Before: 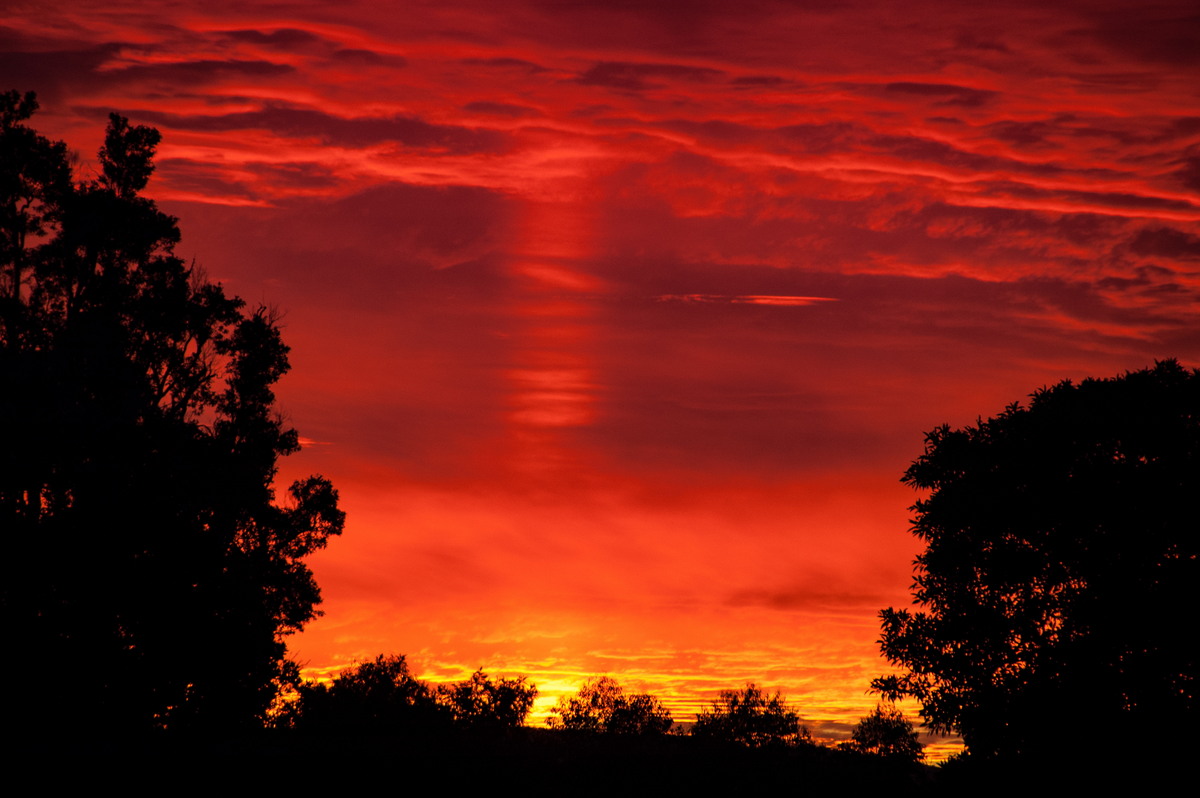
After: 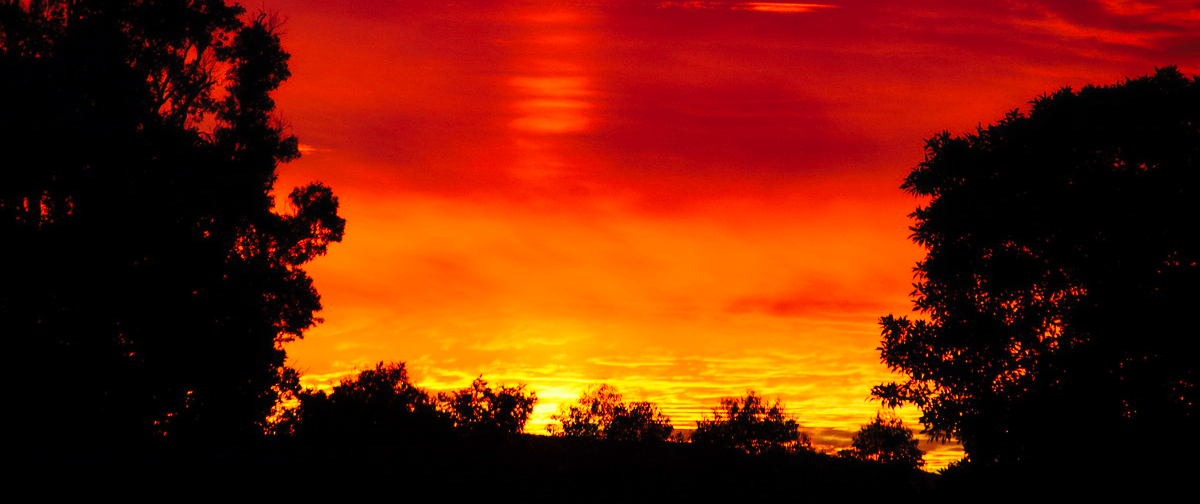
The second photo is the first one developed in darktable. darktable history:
contrast equalizer: y [[0.406, 0.494, 0.589, 0.753, 0.877, 0.999], [0.5 ×6], [0.5 ×6], [0 ×6], [0 ×6]], mix -0.12
crop and rotate: top 36.829%
base curve: curves: ch0 [(0, 0) (0.028, 0.03) (0.121, 0.232) (0.46, 0.748) (0.859, 0.968) (1, 1)], preserve colors none
color correction: highlights a* -4.31, highlights b* 6.36
